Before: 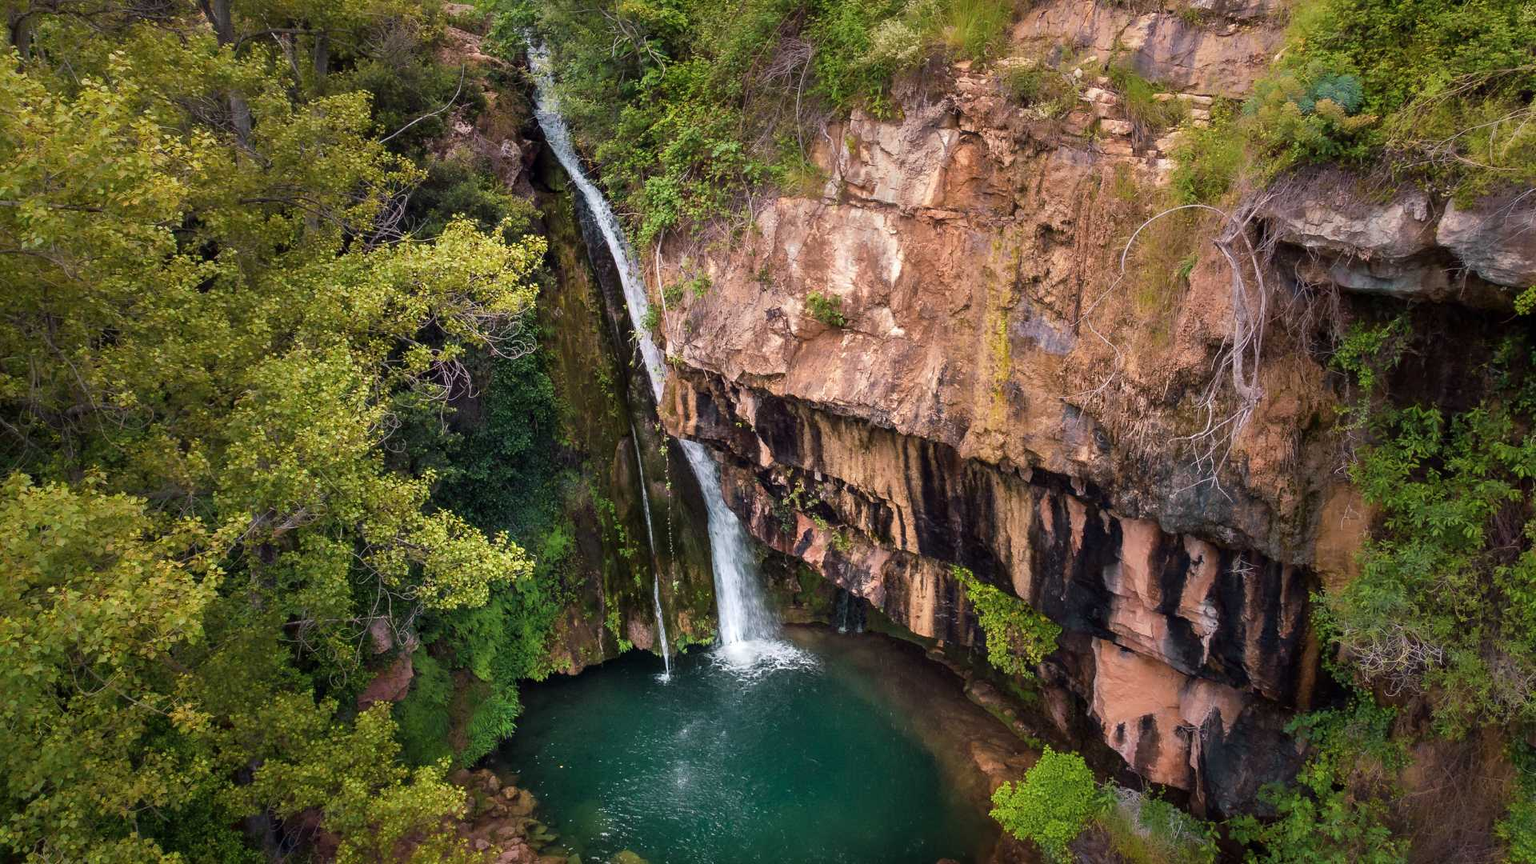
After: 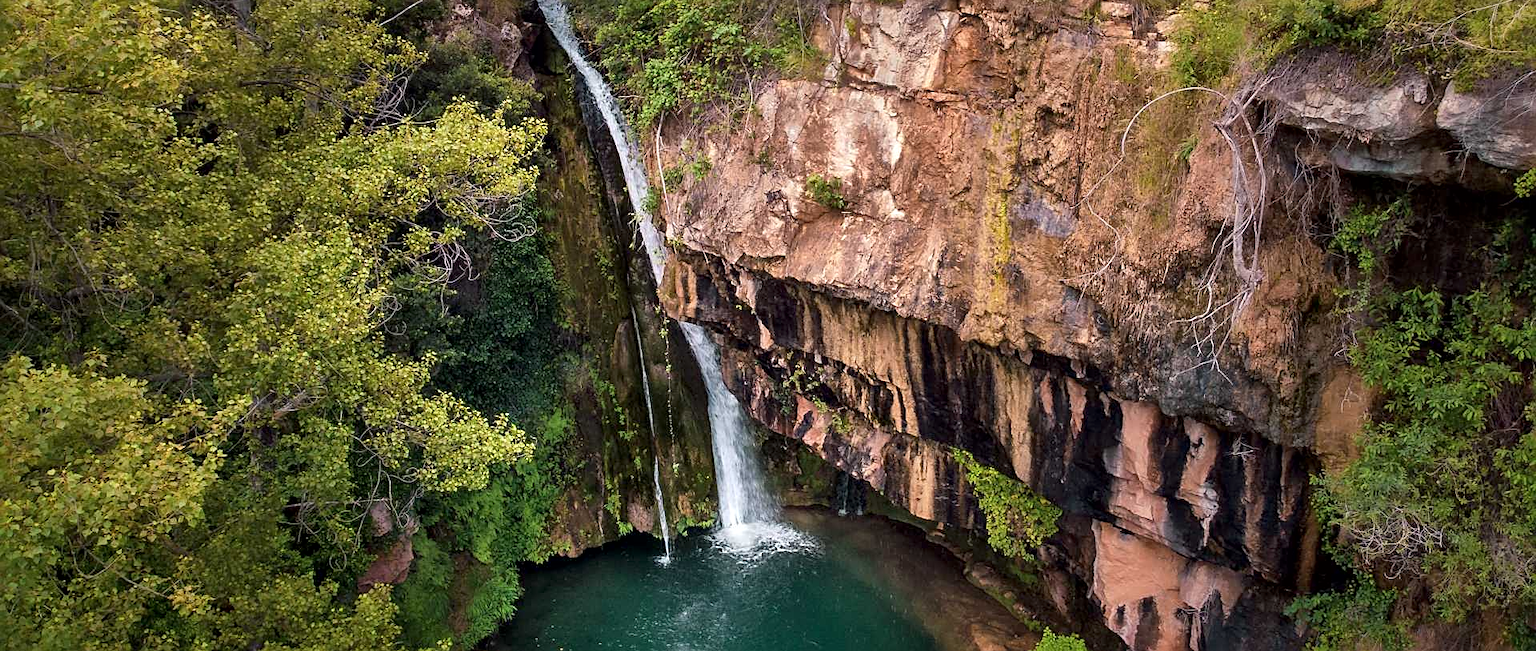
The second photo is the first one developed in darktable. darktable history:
sharpen: amount 0.495
local contrast: mode bilateral grid, contrast 20, coarseness 49, detail 132%, midtone range 0.2
crop: top 13.697%, bottom 10.869%
exposure: compensate highlight preservation false
